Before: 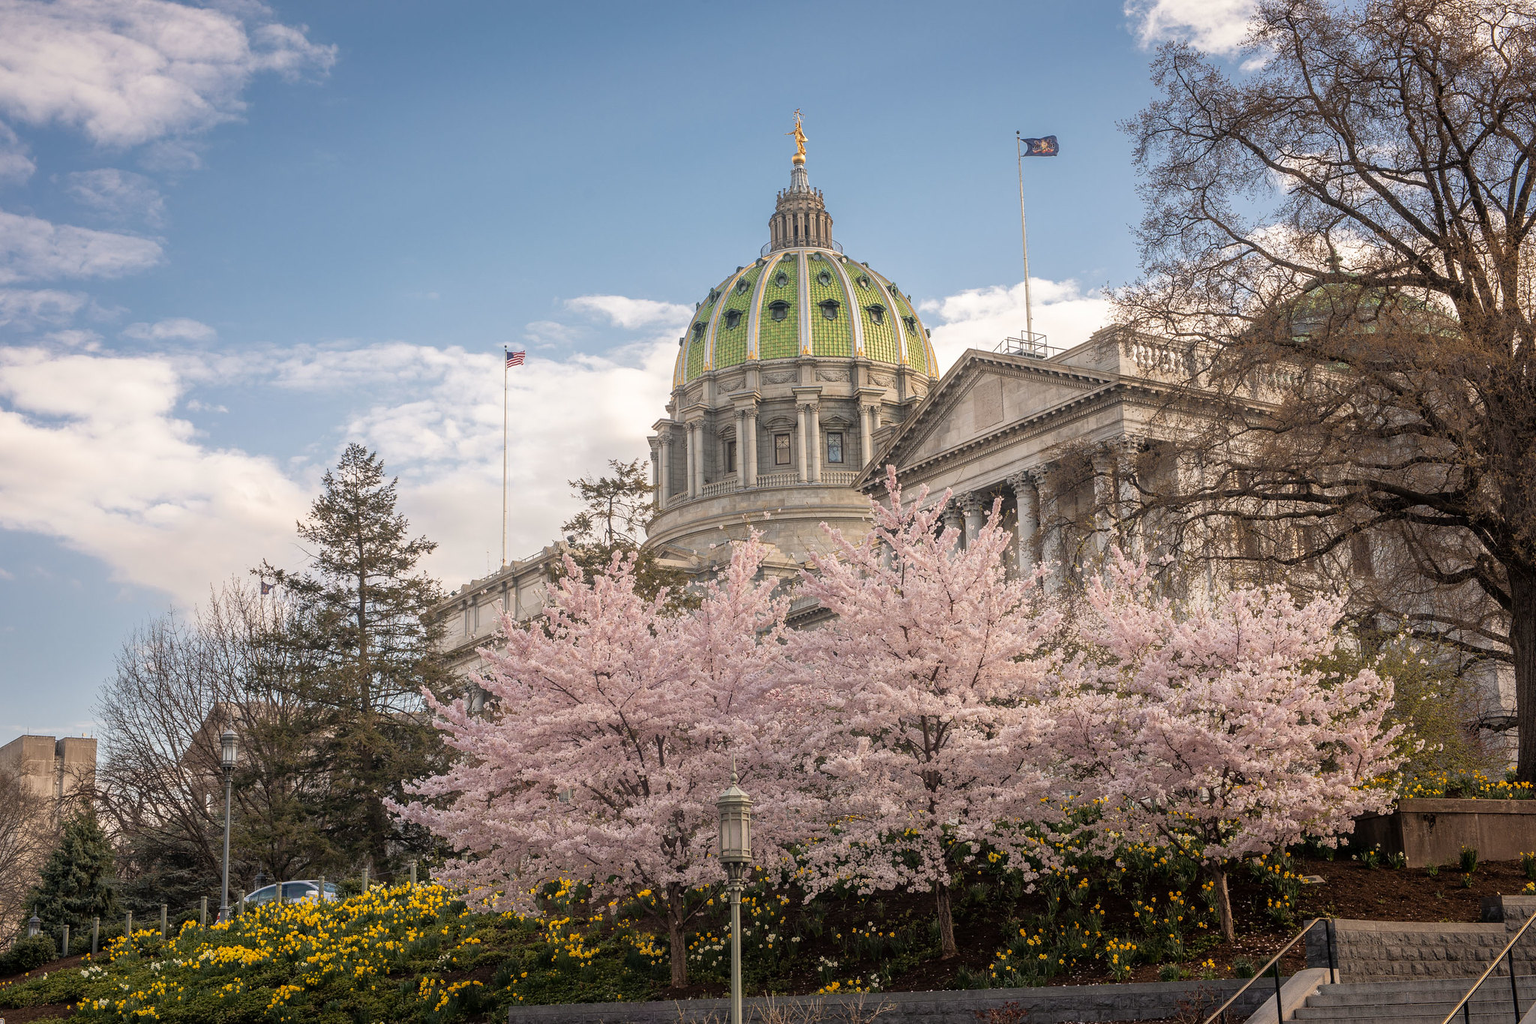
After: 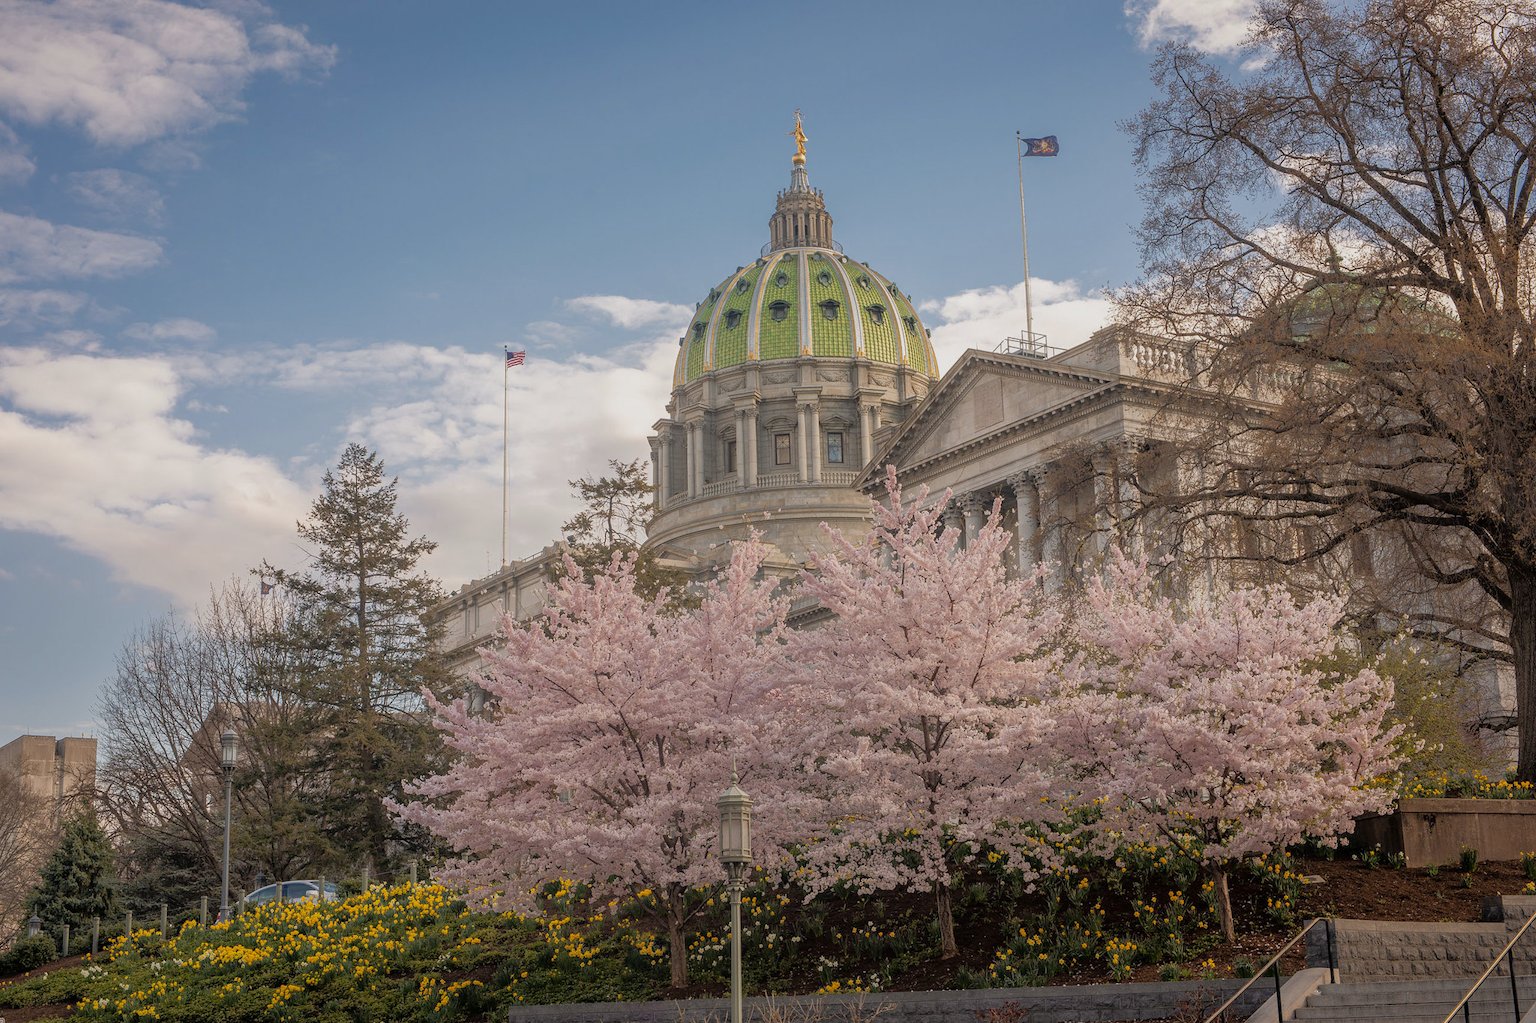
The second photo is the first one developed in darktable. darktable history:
tone equalizer: -8 EV 0.264 EV, -7 EV 0.454 EV, -6 EV 0.416 EV, -5 EV 0.276 EV, -3 EV -0.279 EV, -2 EV -0.436 EV, -1 EV -0.393 EV, +0 EV -0.23 EV, edges refinement/feathering 500, mask exposure compensation -1.57 EV, preserve details no
